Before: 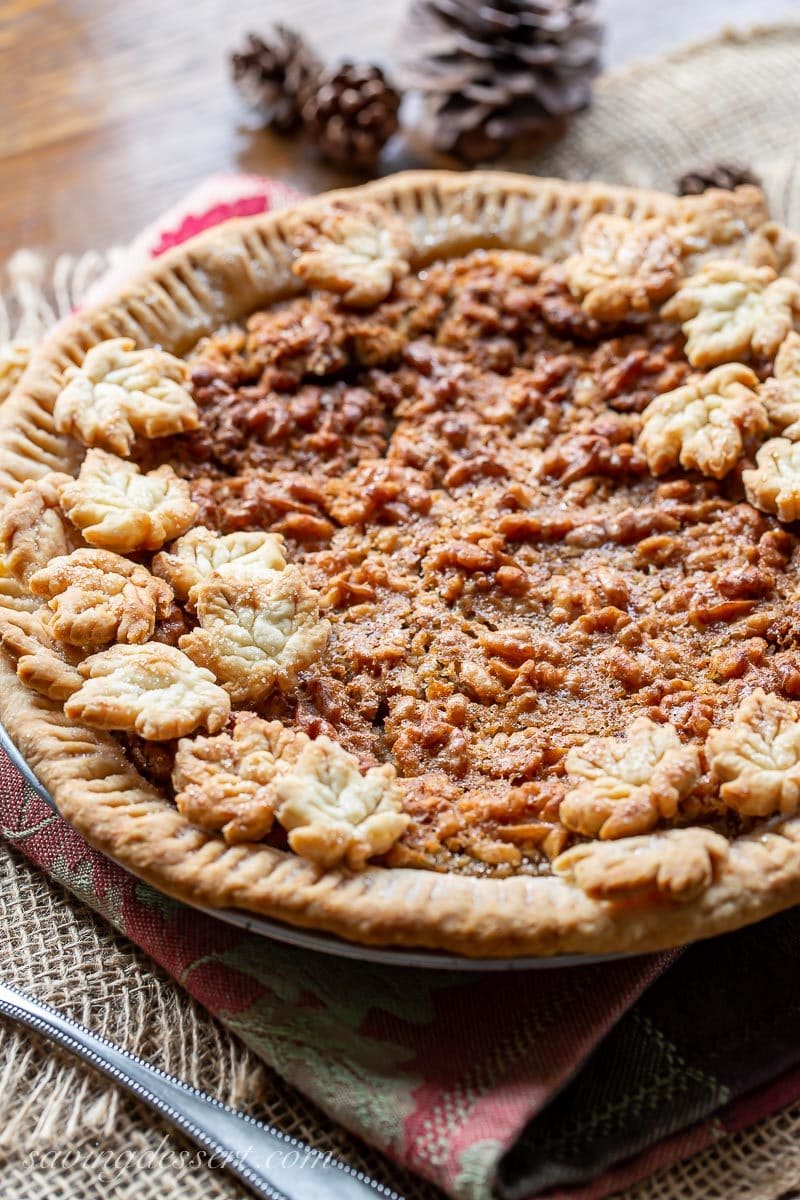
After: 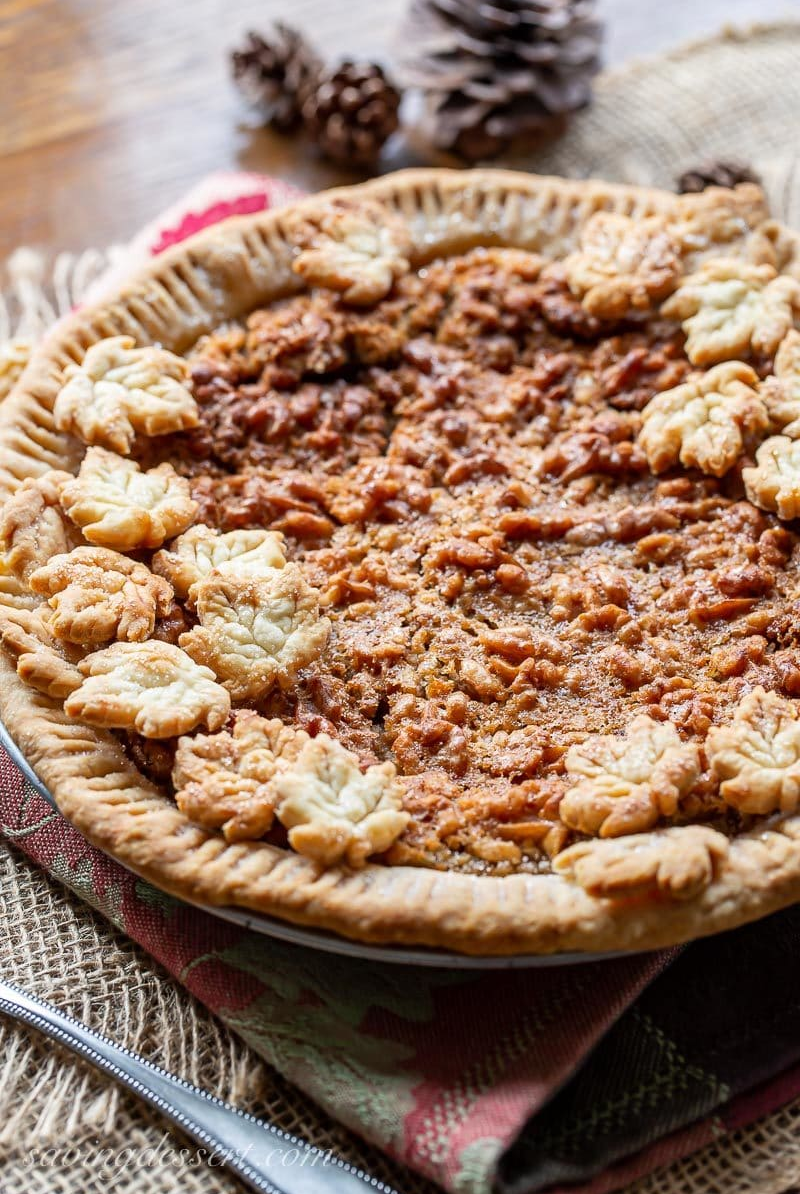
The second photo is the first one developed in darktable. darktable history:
crop: top 0.231%, bottom 0.202%
